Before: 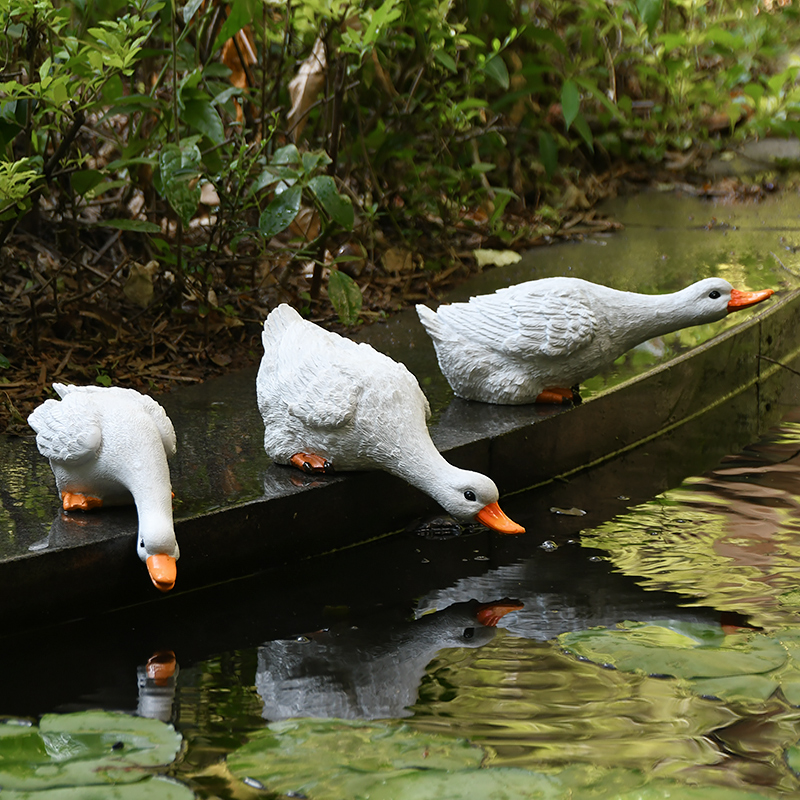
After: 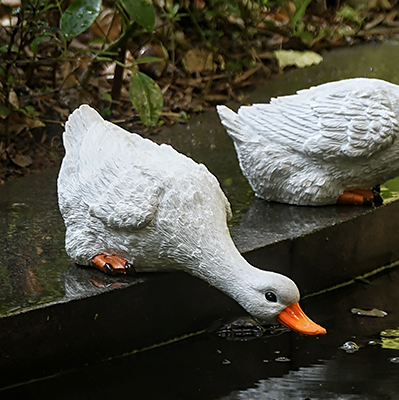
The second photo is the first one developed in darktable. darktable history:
crop: left 25%, top 25%, right 25%, bottom 25%
sharpen: amount 0.2
local contrast: on, module defaults
